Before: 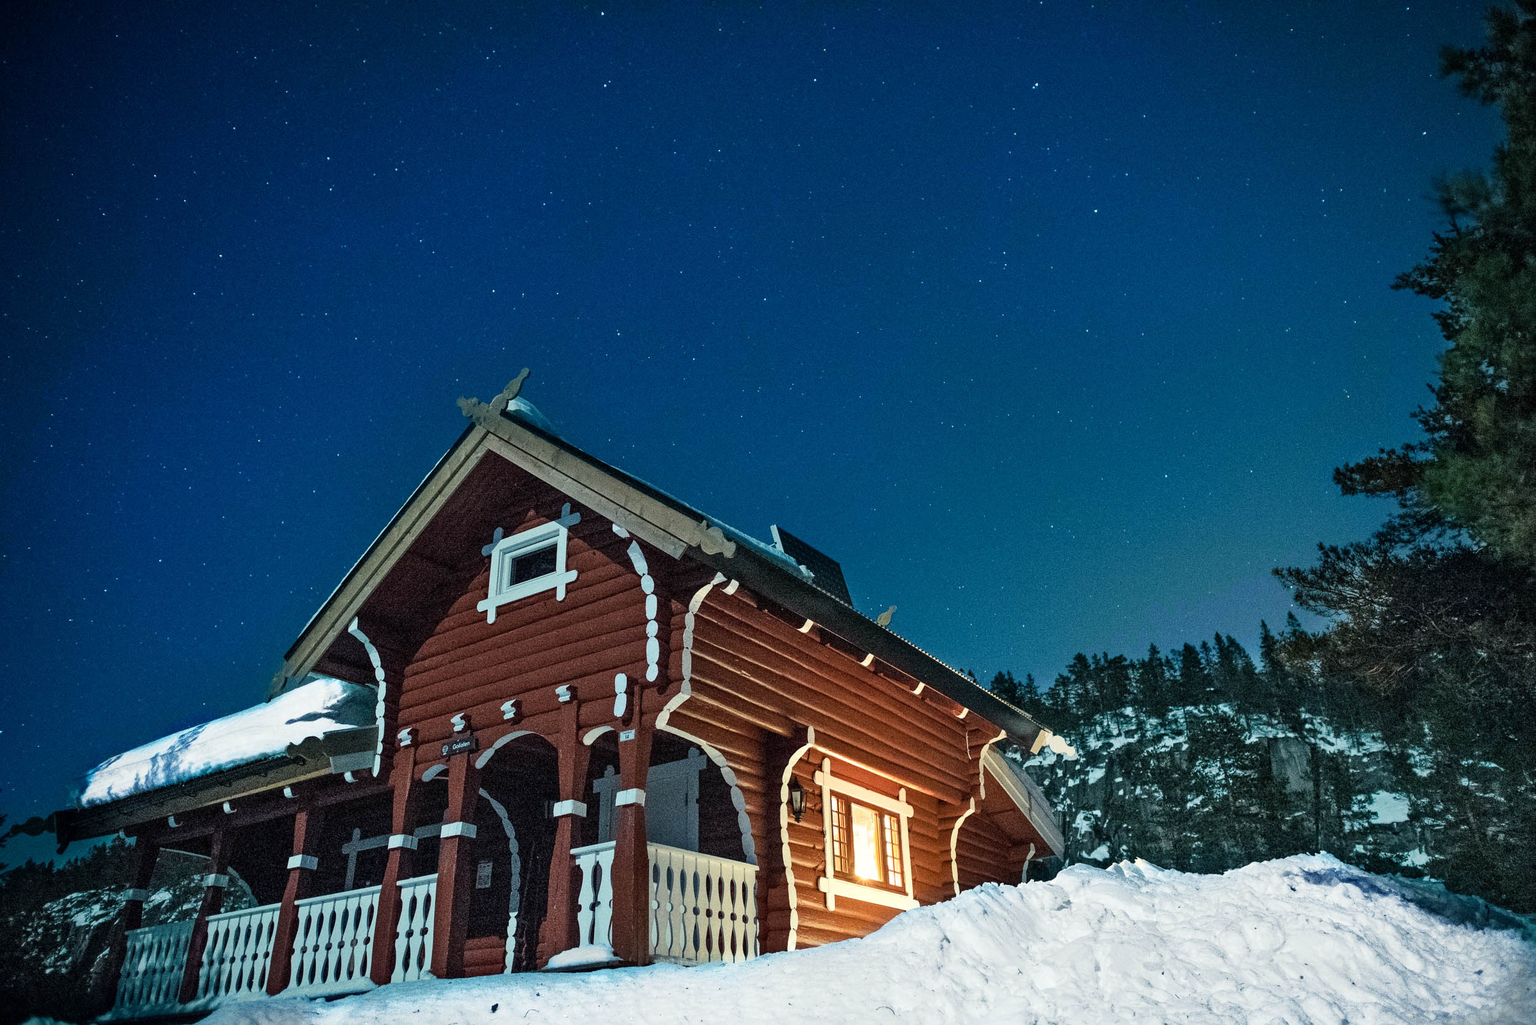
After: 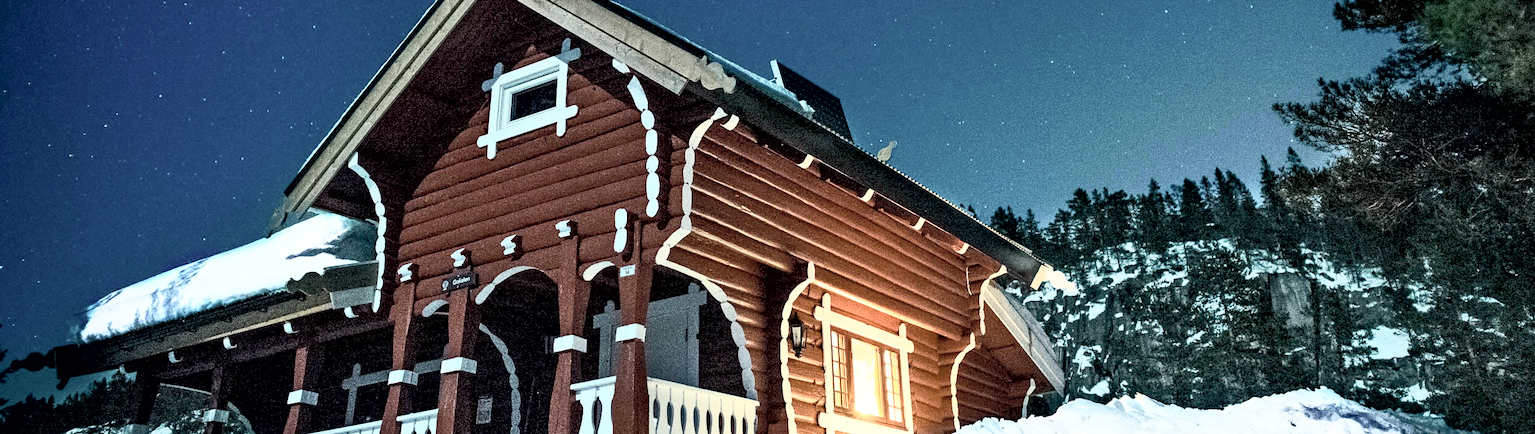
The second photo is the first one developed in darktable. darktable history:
crop: top 45.362%, bottom 12.266%
contrast brightness saturation: contrast 0.449, brightness 0.559, saturation -0.182
exposure: black level correction 0.009, compensate highlight preservation false
